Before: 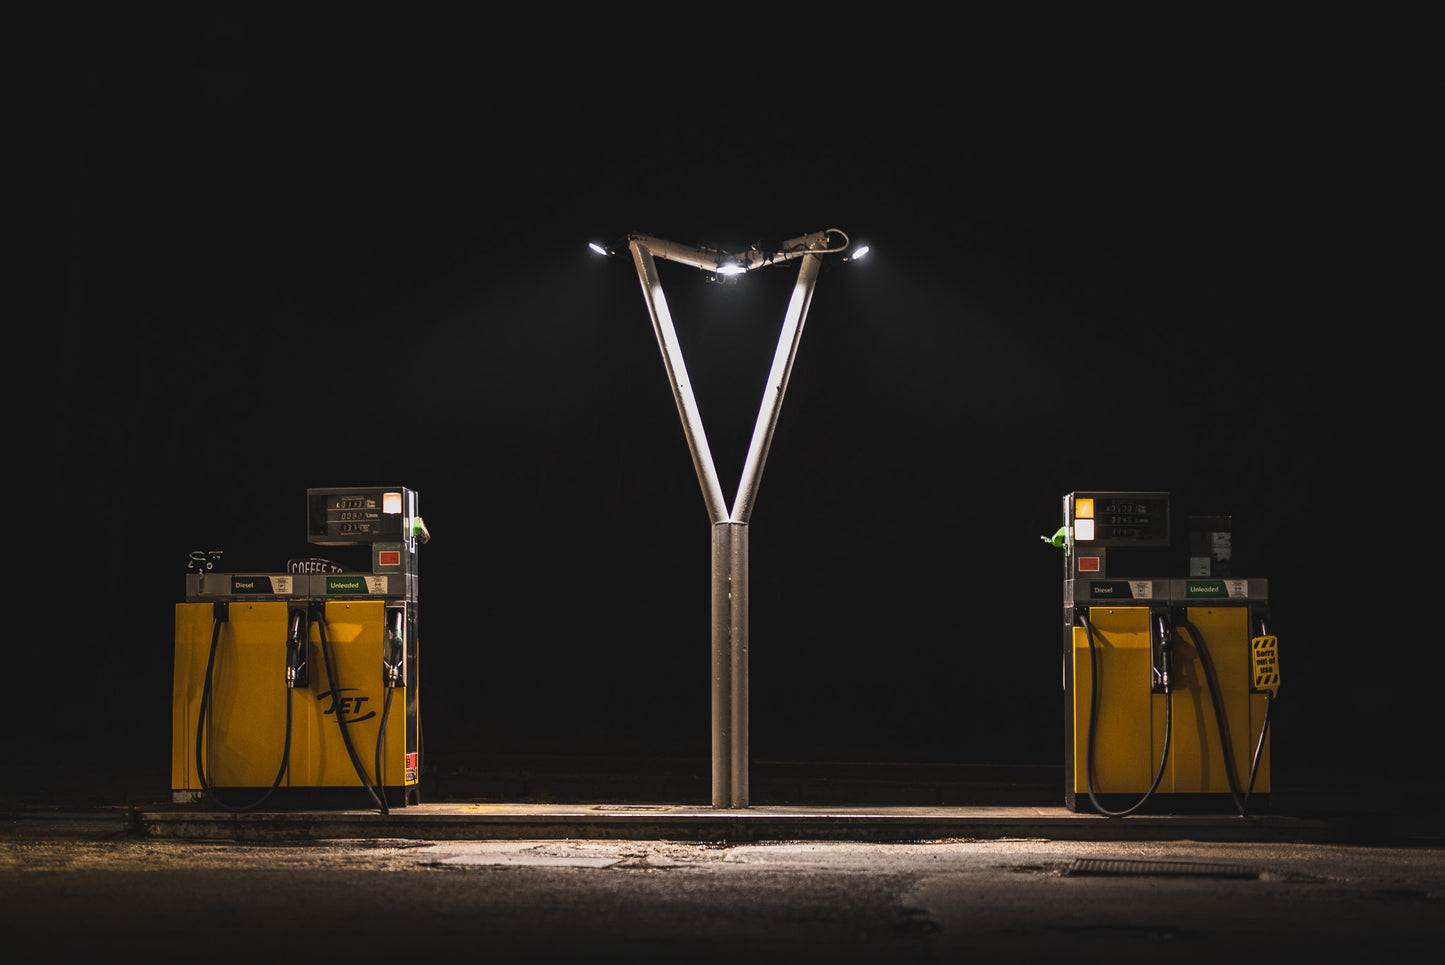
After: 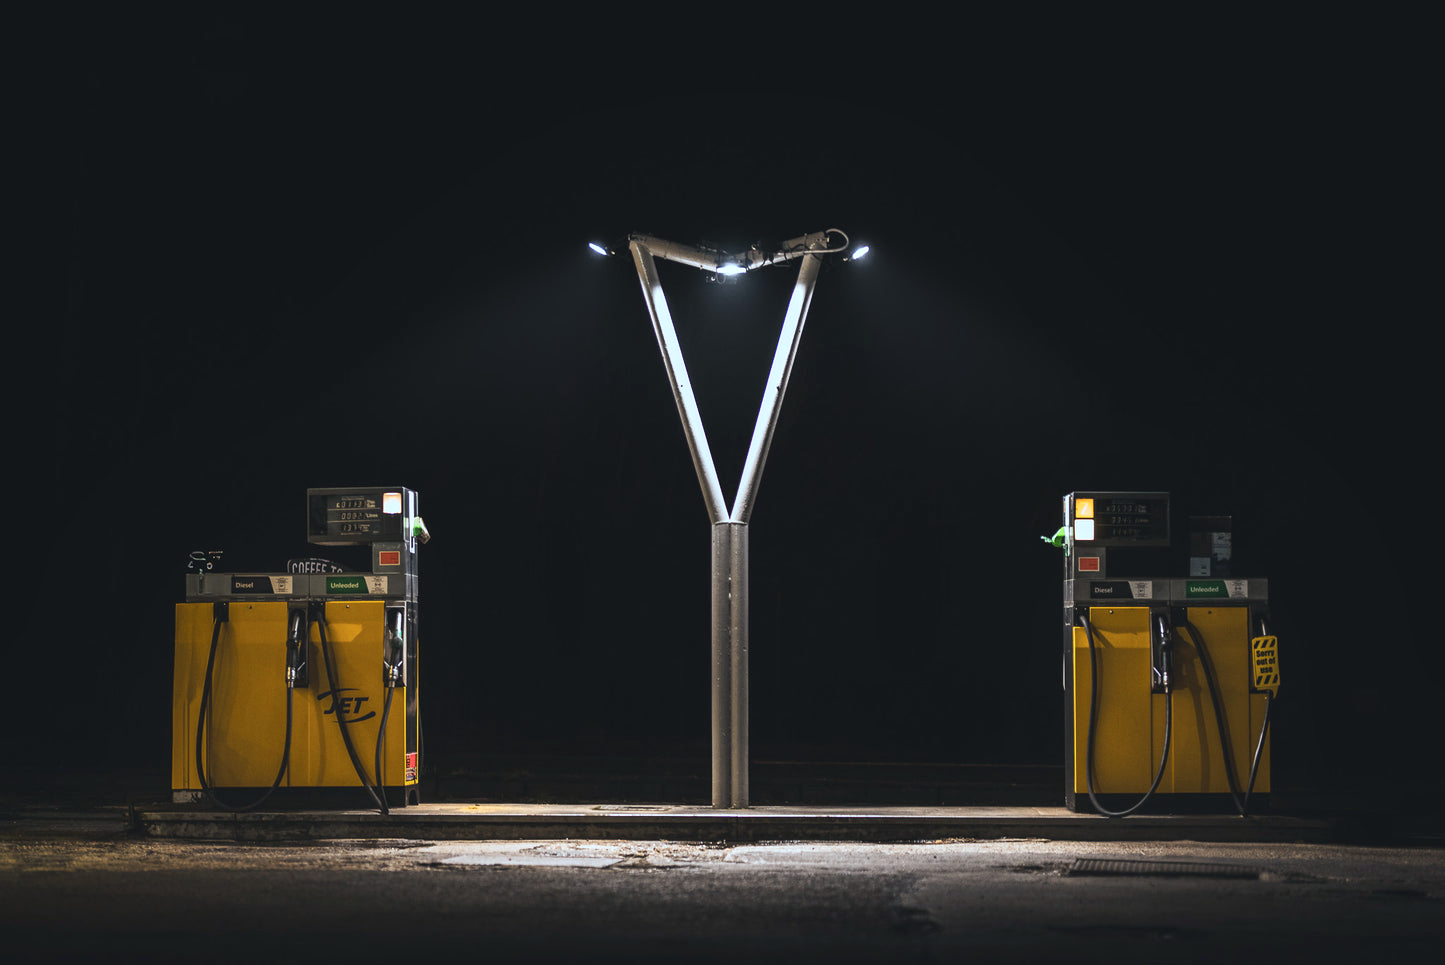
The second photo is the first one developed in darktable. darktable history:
color calibration: illuminant F (fluorescent), F source F9 (Cool White Deluxe 4150 K) – high CRI, x 0.374, y 0.373, temperature 4158.34 K
contrast equalizer: octaves 7, y [[0.6 ×6], [0.55 ×6], [0 ×6], [0 ×6], [0 ×6]], mix -0.3
exposure: exposure 0.3 EV, compensate highlight preservation false
